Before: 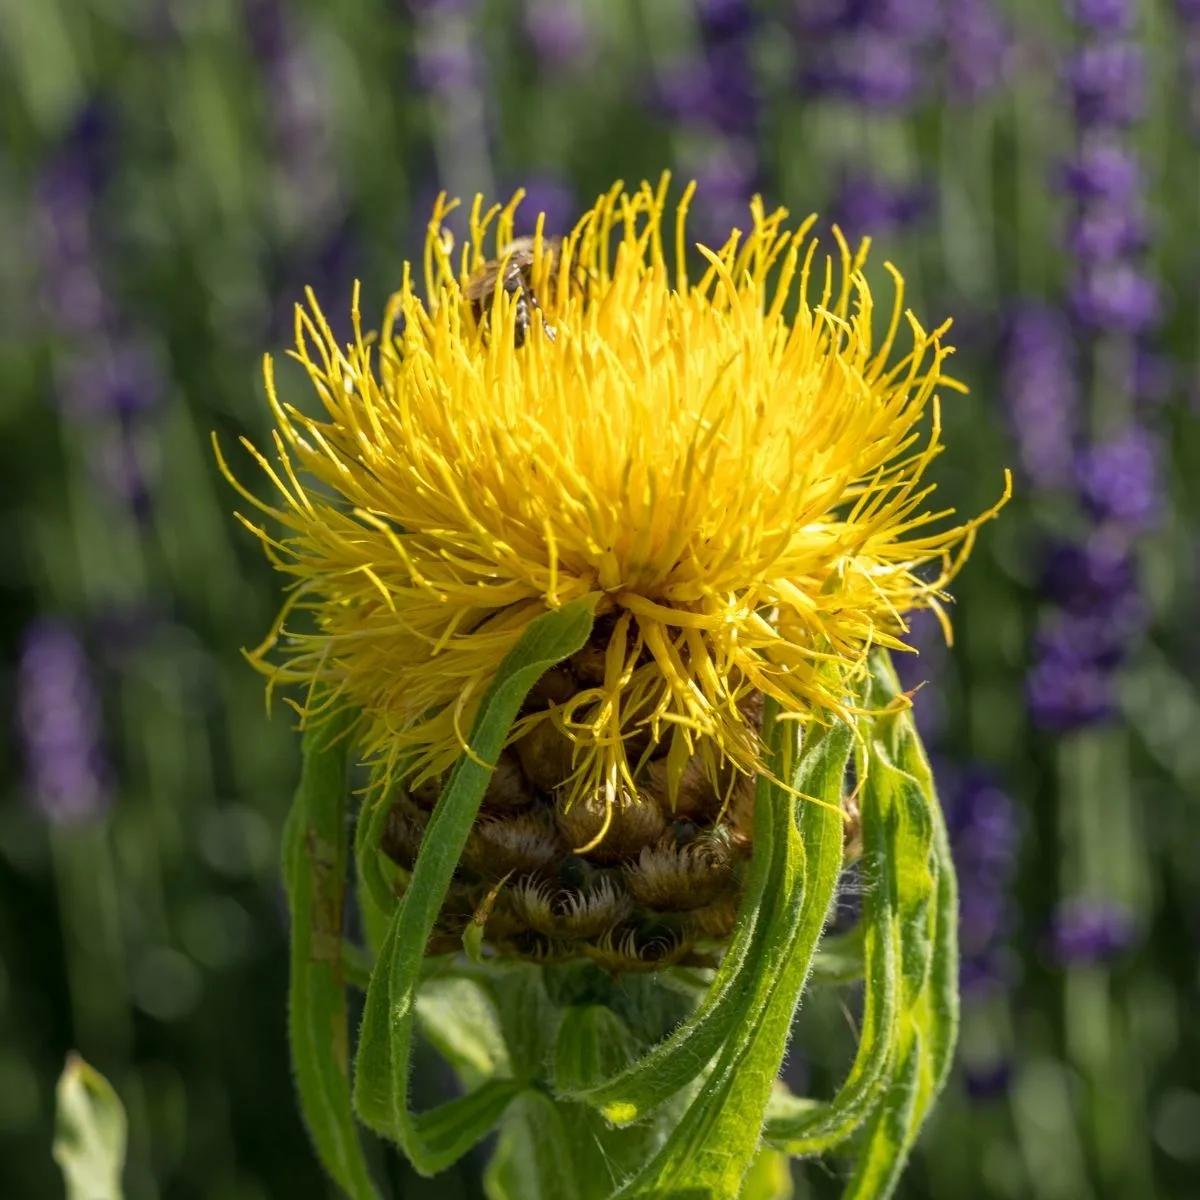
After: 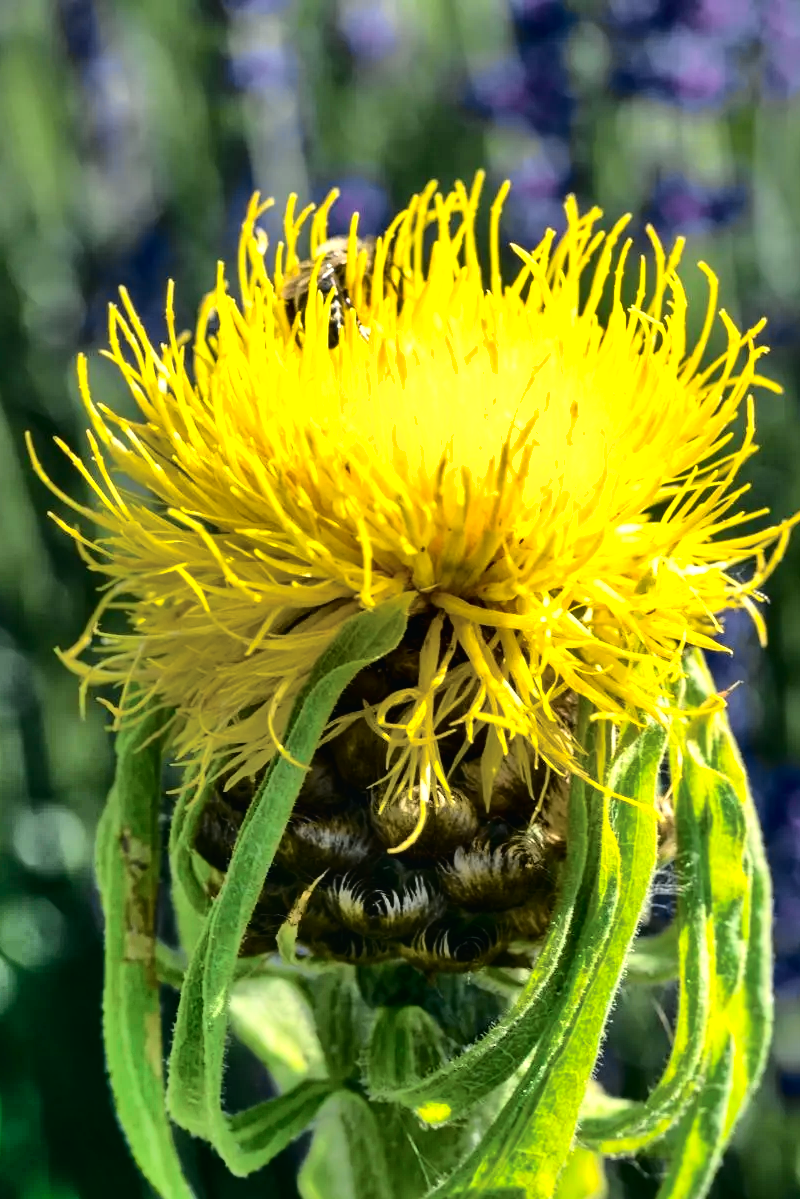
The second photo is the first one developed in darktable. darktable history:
tone curve: curves: ch0 [(0.014, 0.013) (0.088, 0.043) (0.208, 0.176) (0.257, 0.267) (0.406, 0.483) (0.489, 0.556) (0.667, 0.73) (0.793, 0.851) (0.994, 0.974)]; ch1 [(0, 0) (0.161, 0.092) (0.35, 0.33) (0.392, 0.392) (0.457, 0.467) (0.505, 0.497) (0.537, 0.518) (0.553, 0.53) (0.58, 0.567) (0.739, 0.697) (1, 1)]; ch2 [(0, 0) (0.346, 0.362) (0.448, 0.419) (0.502, 0.499) (0.533, 0.517) (0.556, 0.533) (0.629, 0.619) (0.717, 0.678) (1, 1)], color space Lab, independent channels, preserve colors none
exposure: black level correction 0.001, exposure 0.499 EV, compensate highlight preservation false
crop and rotate: left 15.569%, right 17.698%
shadows and highlights: shadows 76.64, highlights -60.64, soften with gaussian
color balance rgb: power › luminance -7.879%, power › chroma 1.104%, power › hue 217.56°, perceptual saturation grading › global saturation 19.752%, perceptual brilliance grading › highlights 12.991%, perceptual brilliance grading › mid-tones 7.538%, perceptual brilliance grading › shadows -17.963%, global vibrance 5.84%
